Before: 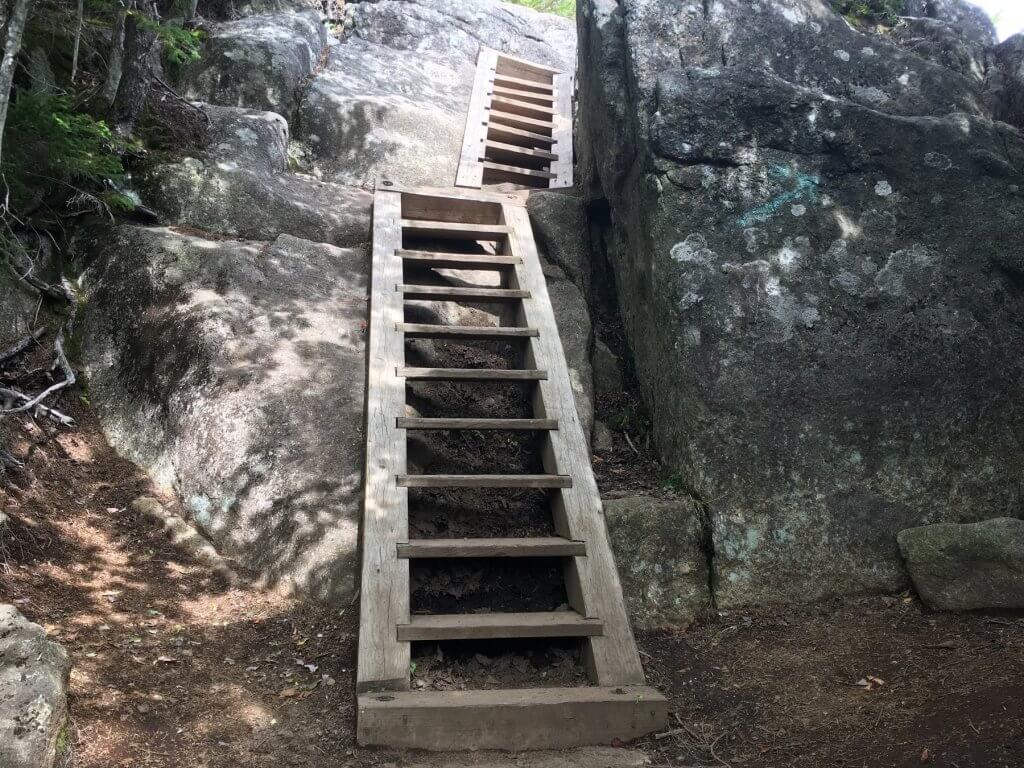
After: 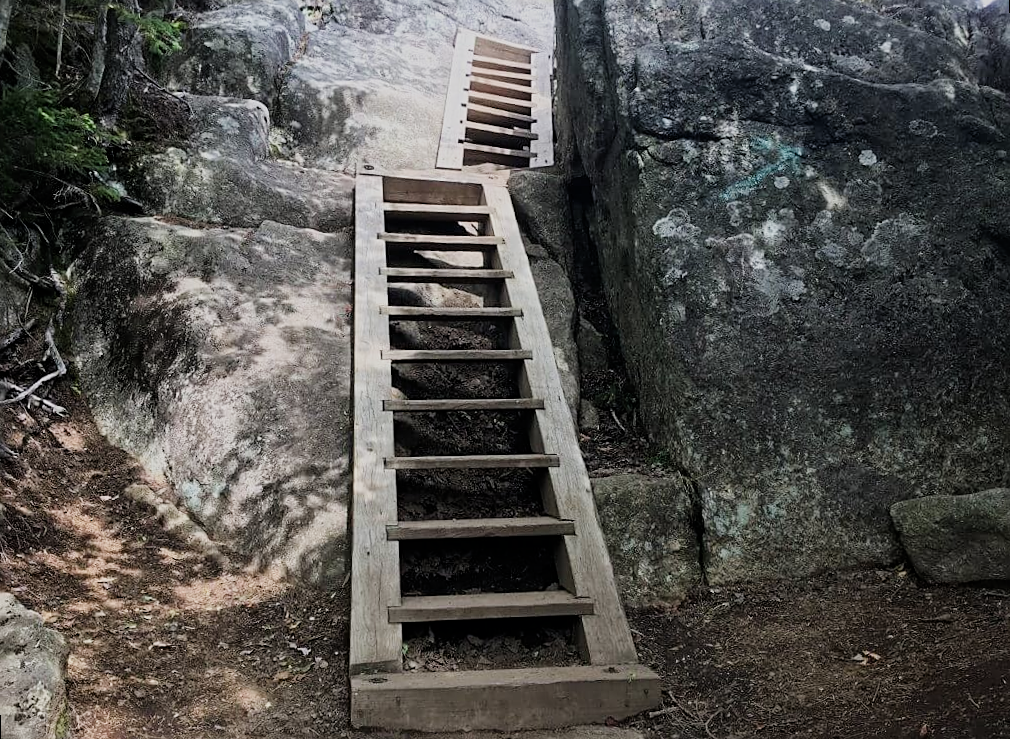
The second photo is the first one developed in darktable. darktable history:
filmic rgb: black relative exposure -7.65 EV, white relative exposure 4.56 EV, hardness 3.61
rotate and perspective: rotation -1.32°, lens shift (horizontal) -0.031, crop left 0.015, crop right 0.985, crop top 0.047, crop bottom 0.982
contrast brightness saturation: contrast 0.05
sharpen: on, module defaults
